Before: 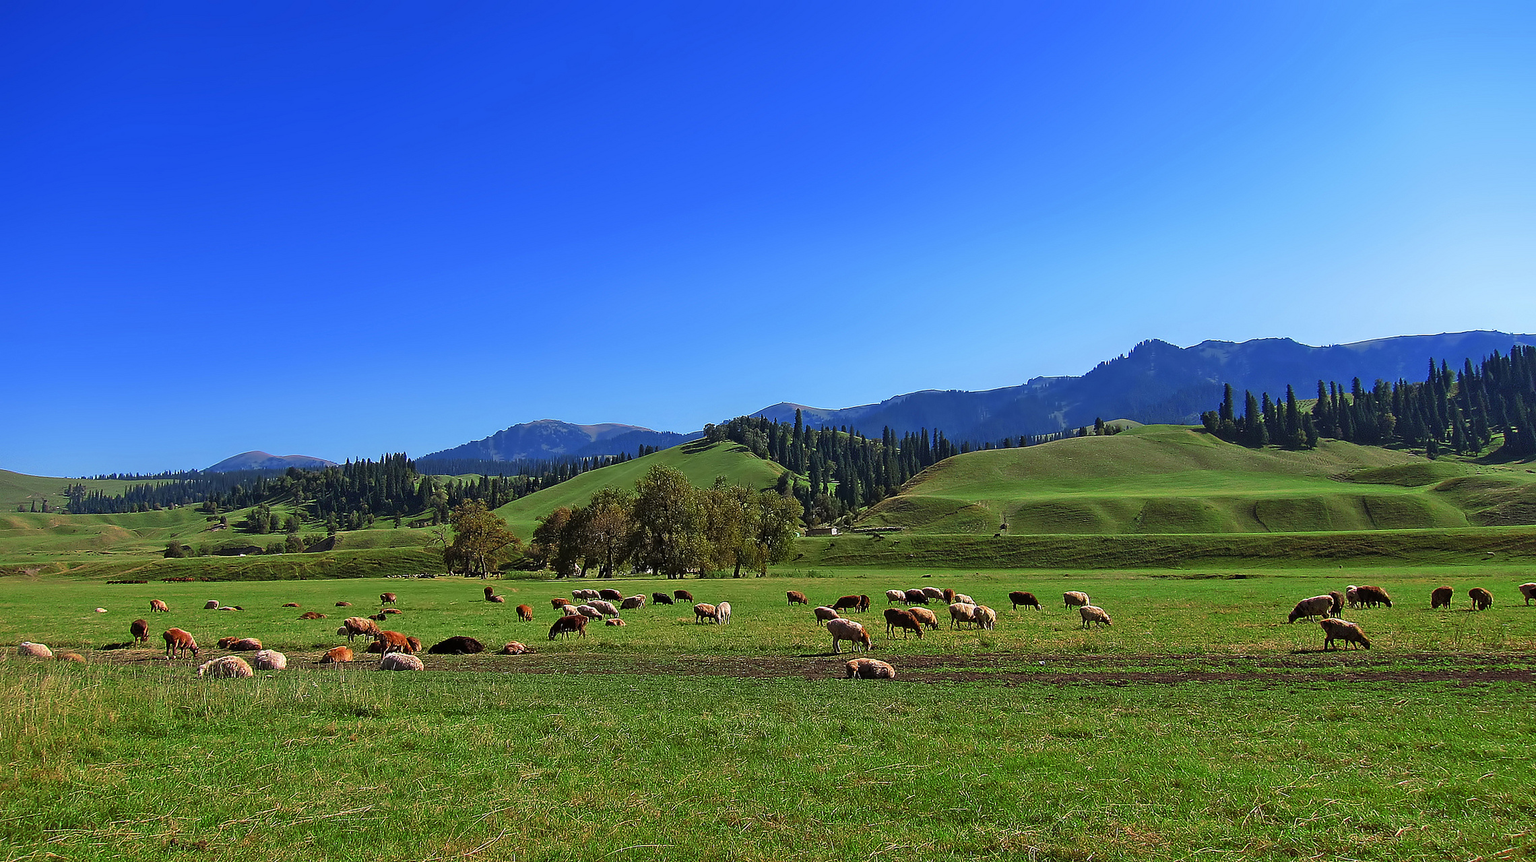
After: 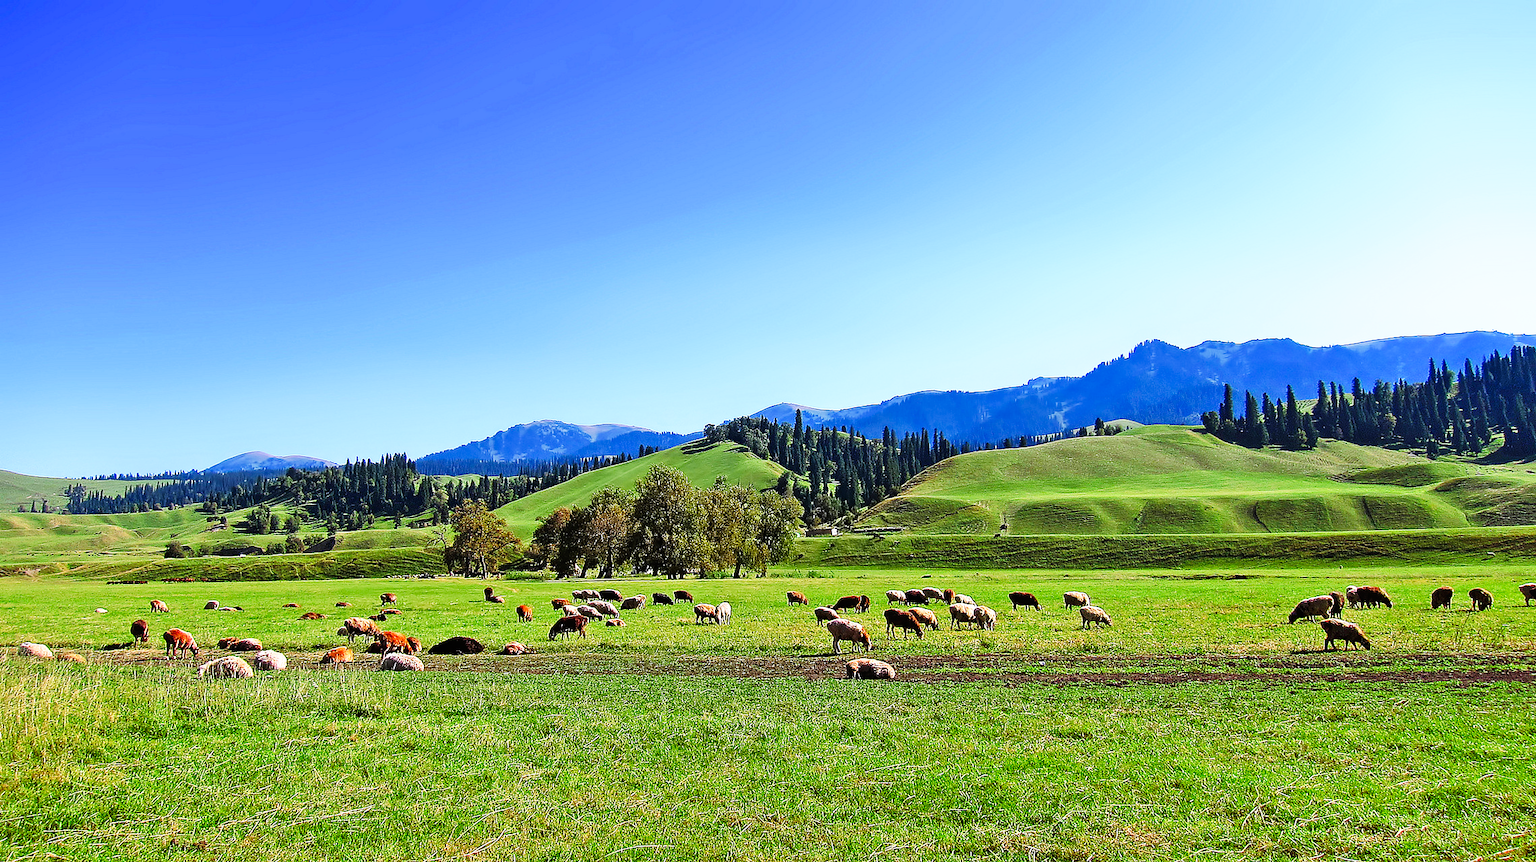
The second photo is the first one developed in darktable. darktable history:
base curve: curves: ch0 [(0, 0) (0.007, 0.004) (0.027, 0.03) (0.046, 0.07) (0.207, 0.54) (0.442, 0.872) (0.673, 0.972) (1, 1)], preserve colors none
white balance: red 0.984, blue 1.059
